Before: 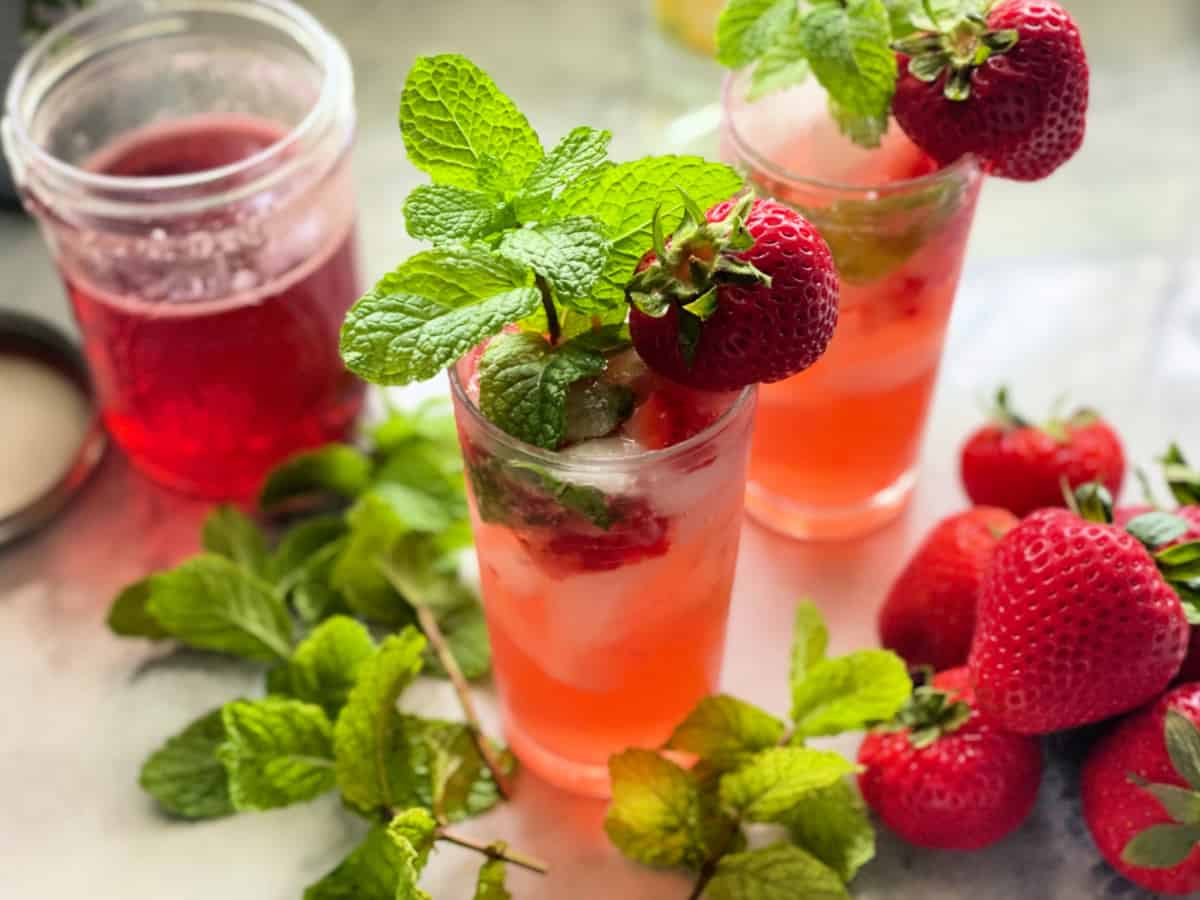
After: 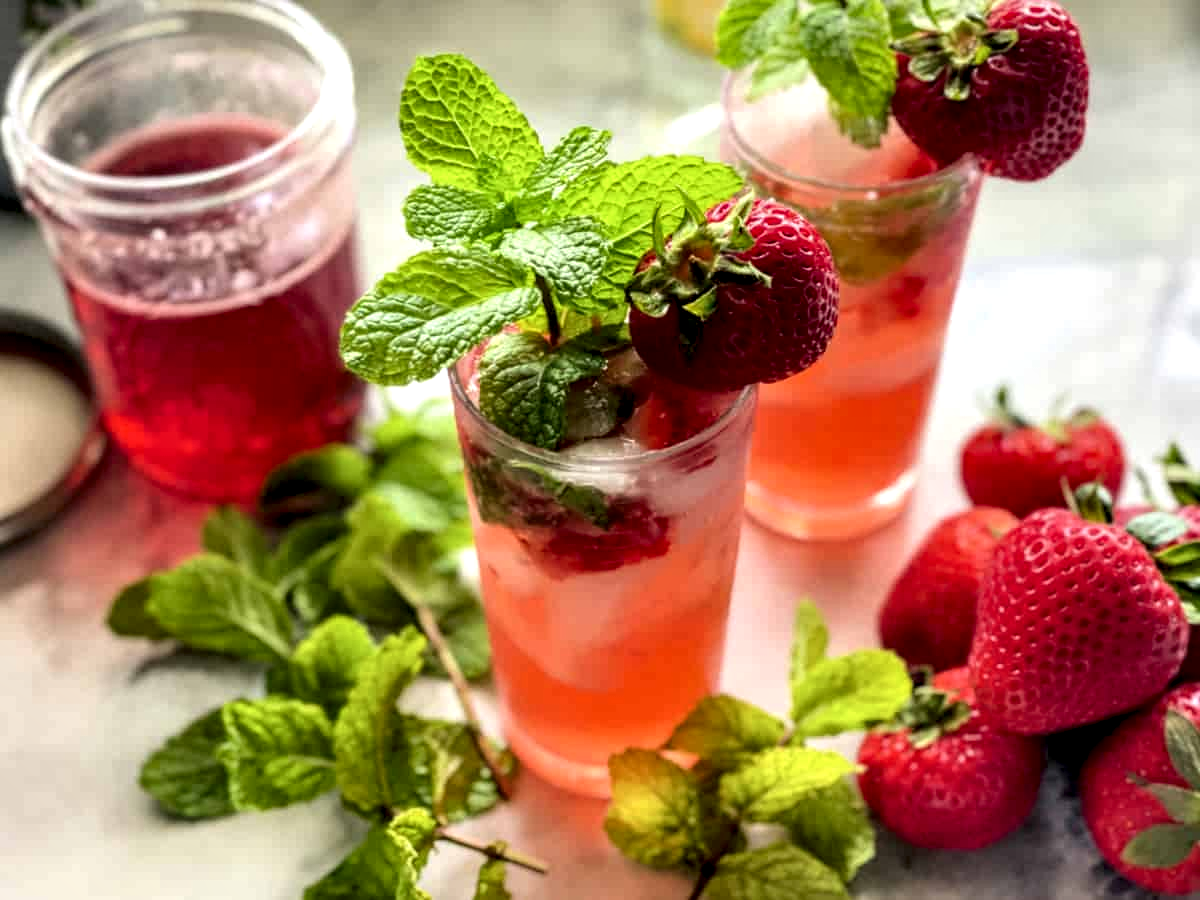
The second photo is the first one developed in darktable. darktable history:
local contrast: highlights 60%, shadows 62%, detail 160%
